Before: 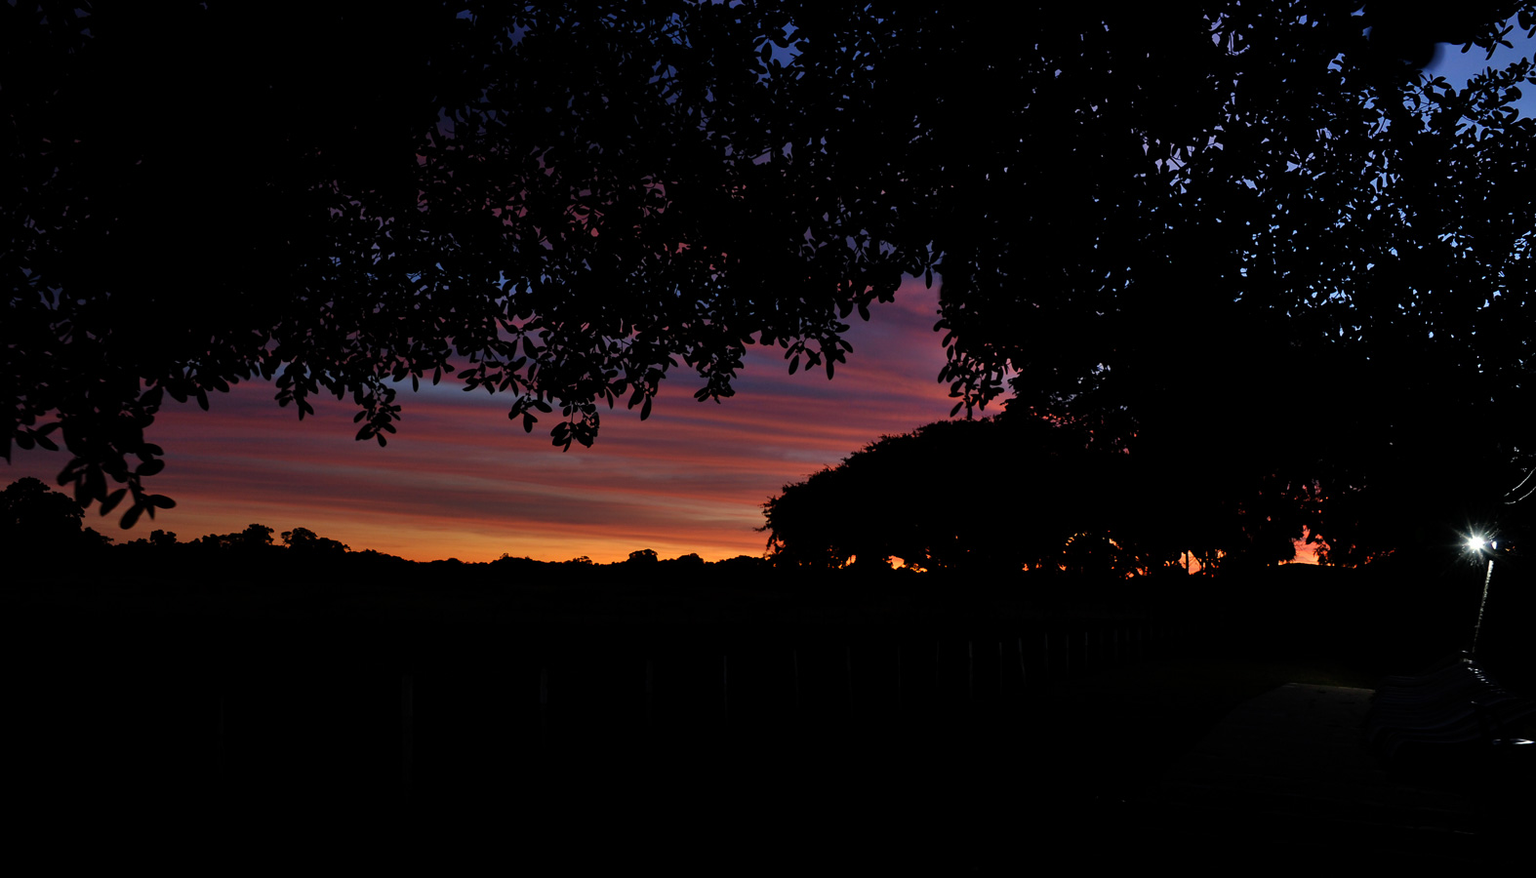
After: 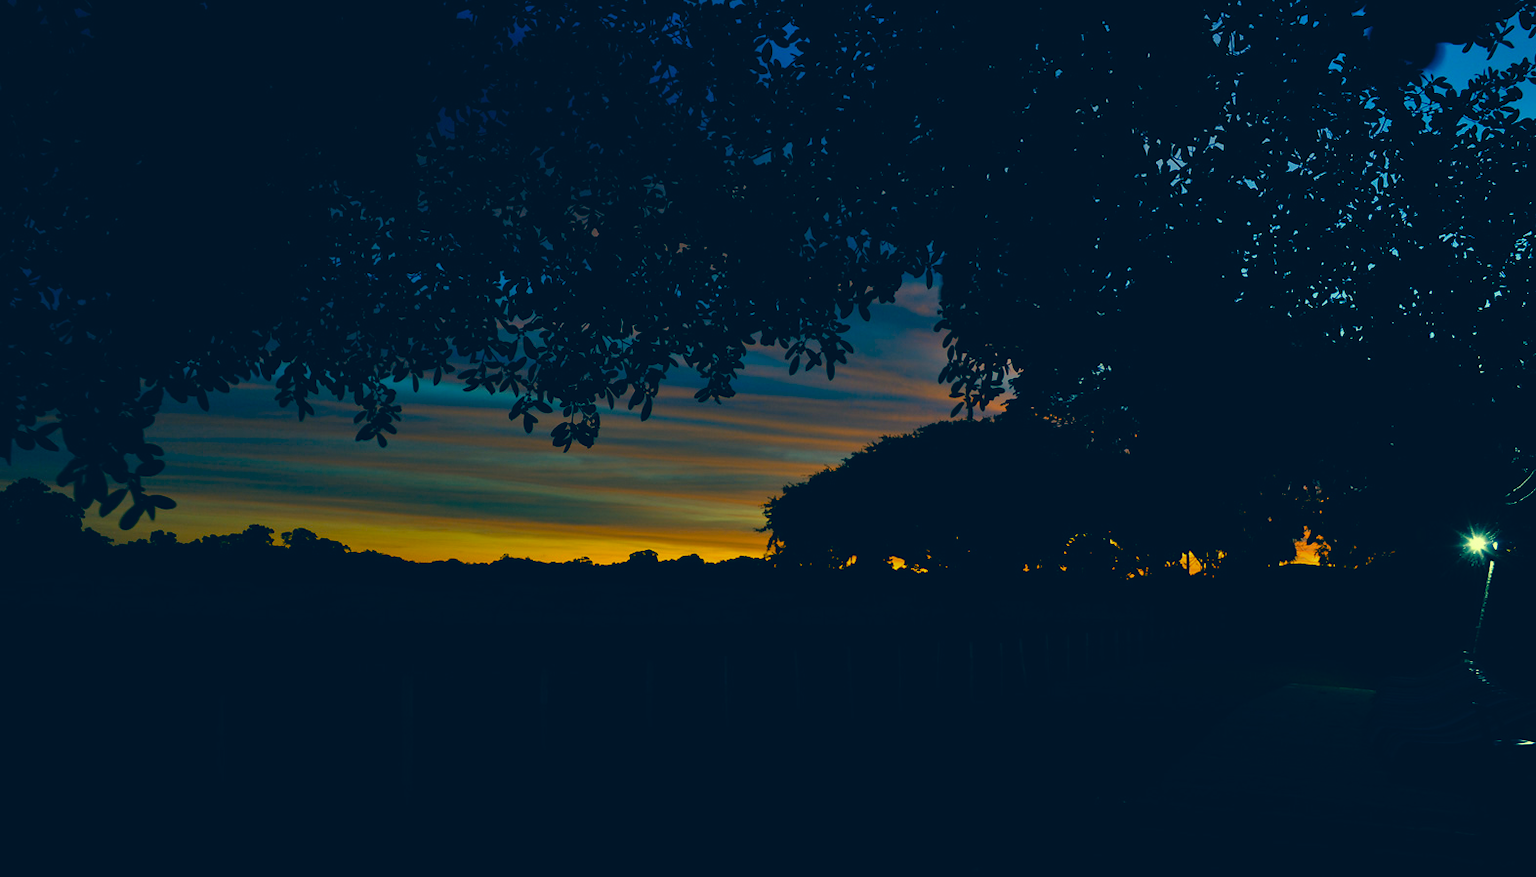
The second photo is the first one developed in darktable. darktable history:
color correction: highlights a* -16.1, highlights b* 39.83, shadows a* -39.44, shadows b* -26.35
color balance rgb: perceptual saturation grading › global saturation 24.893%
